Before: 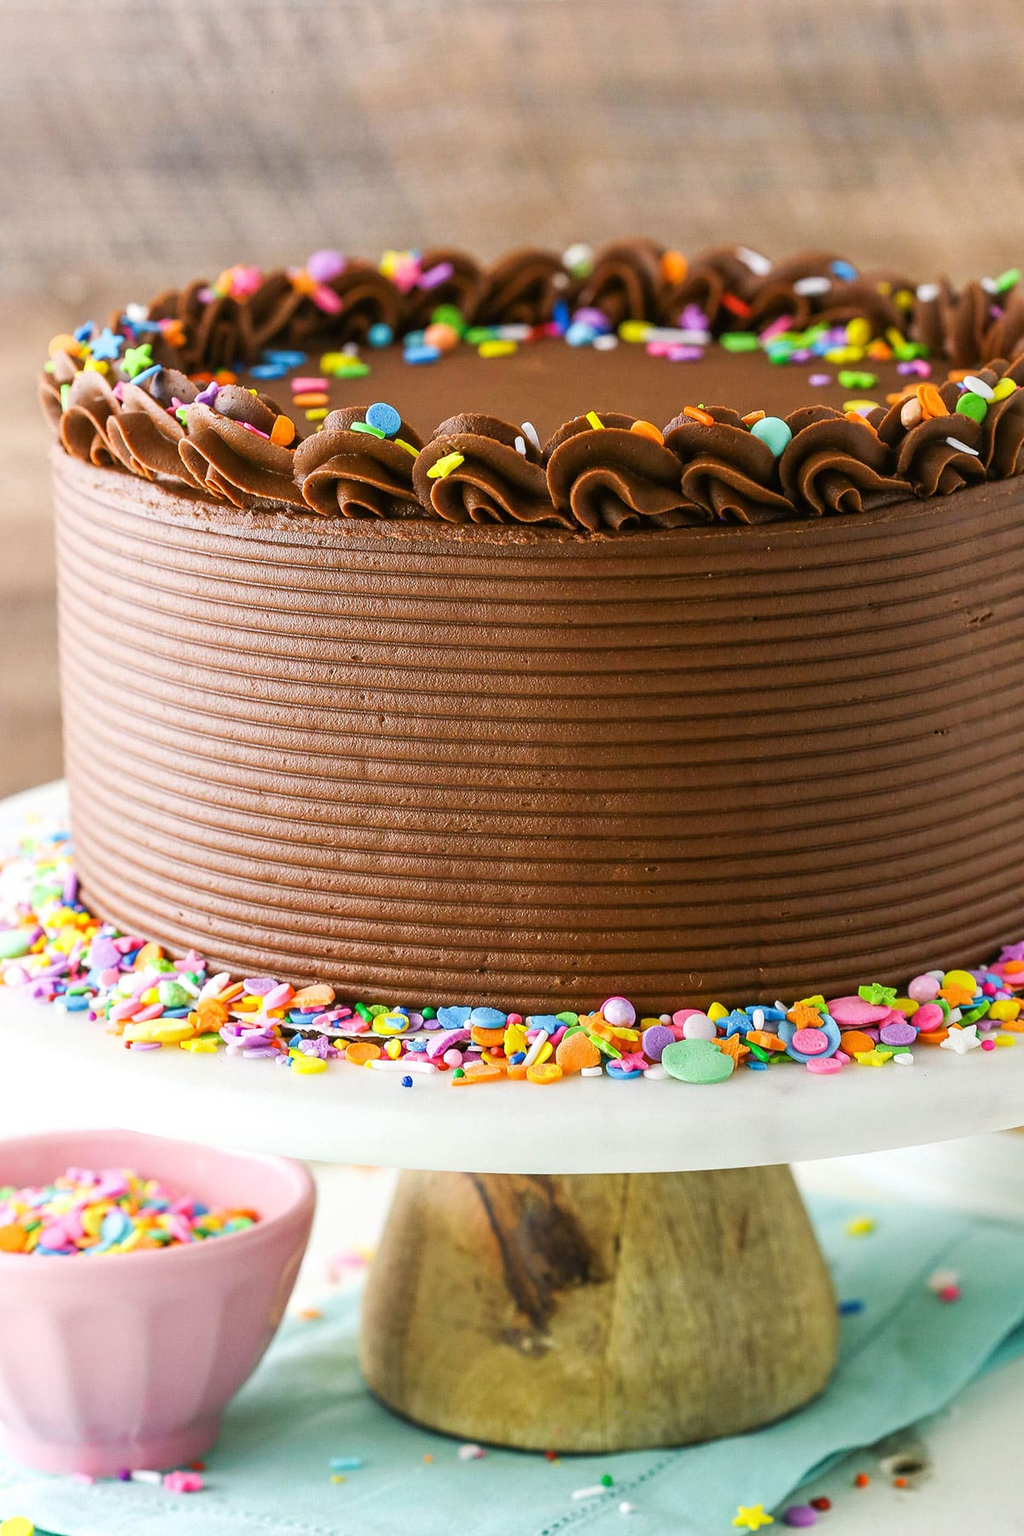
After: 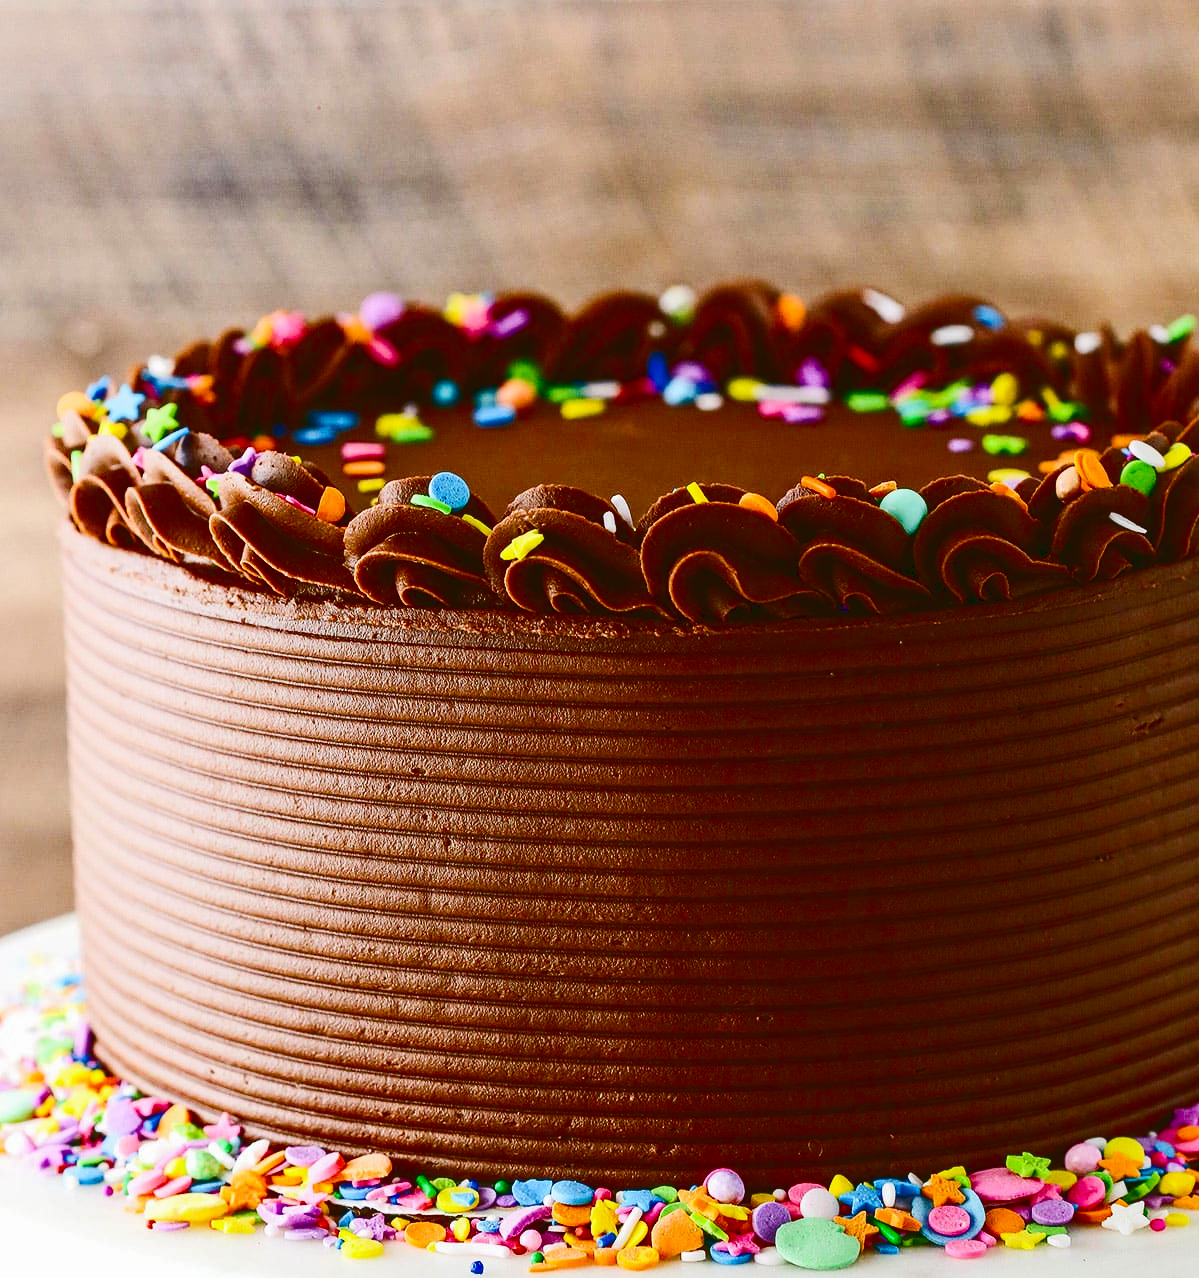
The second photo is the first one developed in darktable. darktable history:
crop: right 0.001%, bottom 28.996%
color balance rgb: perceptual saturation grading › global saturation 20%, perceptual saturation grading › highlights -25.532%, perceptual saturation grading › shadows 26.073%, perceptual brilliance grading › global brilliance 20.079%, contrast -29.901%
tone curve: curves: ch0 [(0, 0) (0.003, 0.061) (0.011, 0.065) (0.025, 0.066) (0.044, 0.077) (0.069, 0.092) (0.1, 0.106) (0.136, 0.125) (0.177, 0.16) (0.224, 0.206) (0.277, 0.272) (0.335, 0.356) (0.399, 0.472) (0.468, 0.59) (0.543, 0.686) (0.623, 0.766) (0.709, 0.832) (0.801, 0.886) (0.898, 0.929) (1, 1)], color space Lab, independent channels, preserve colors none
contrast brightness saturation: brightness -0.519
